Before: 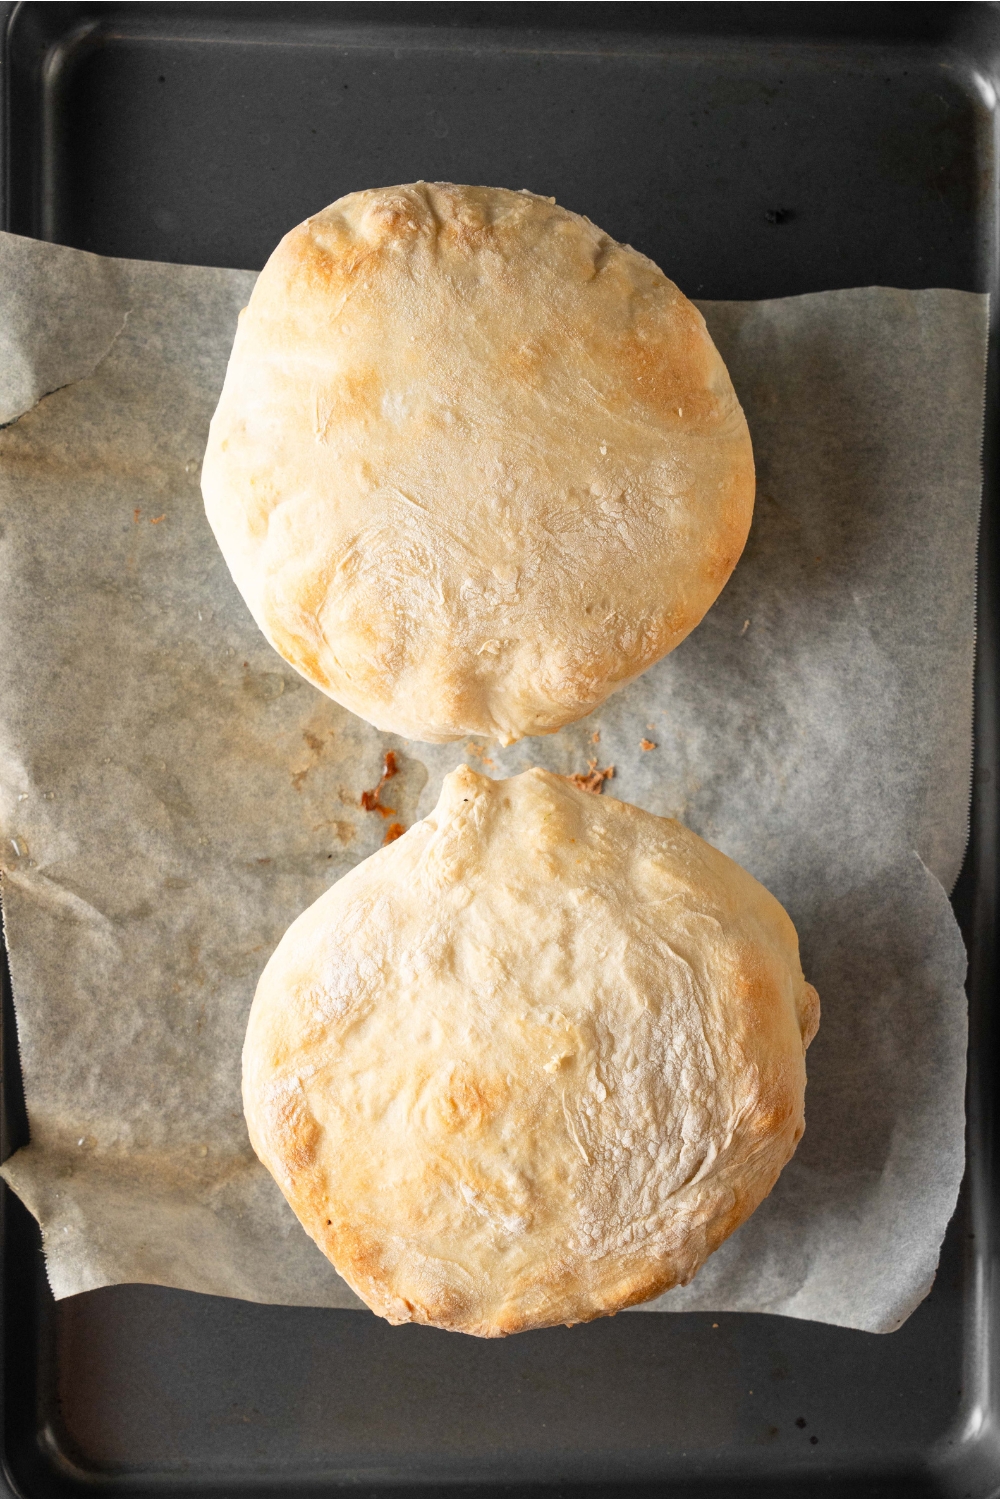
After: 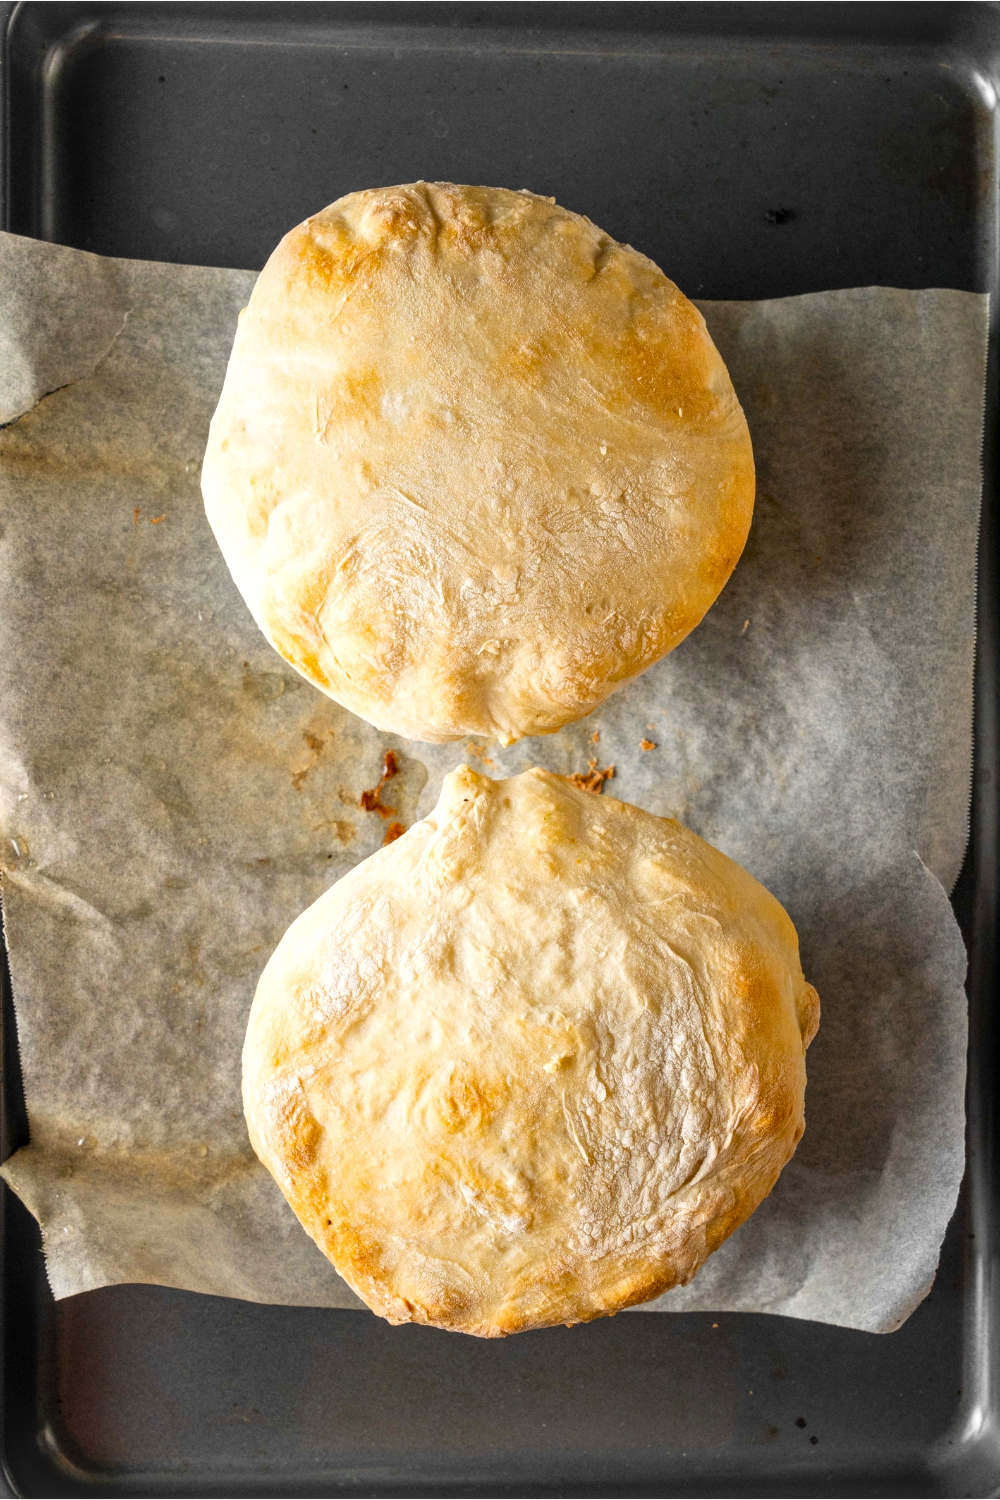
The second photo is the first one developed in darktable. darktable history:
color balance rgb: power › hue 73.42°, shadows fall-off 100.744%, perceptual saturation grading › global saturation 36.565%, mask middle-gray fulcrum 23.012%
local contrast: detail 130%
contrast brightness saturation: saturation -0.052
